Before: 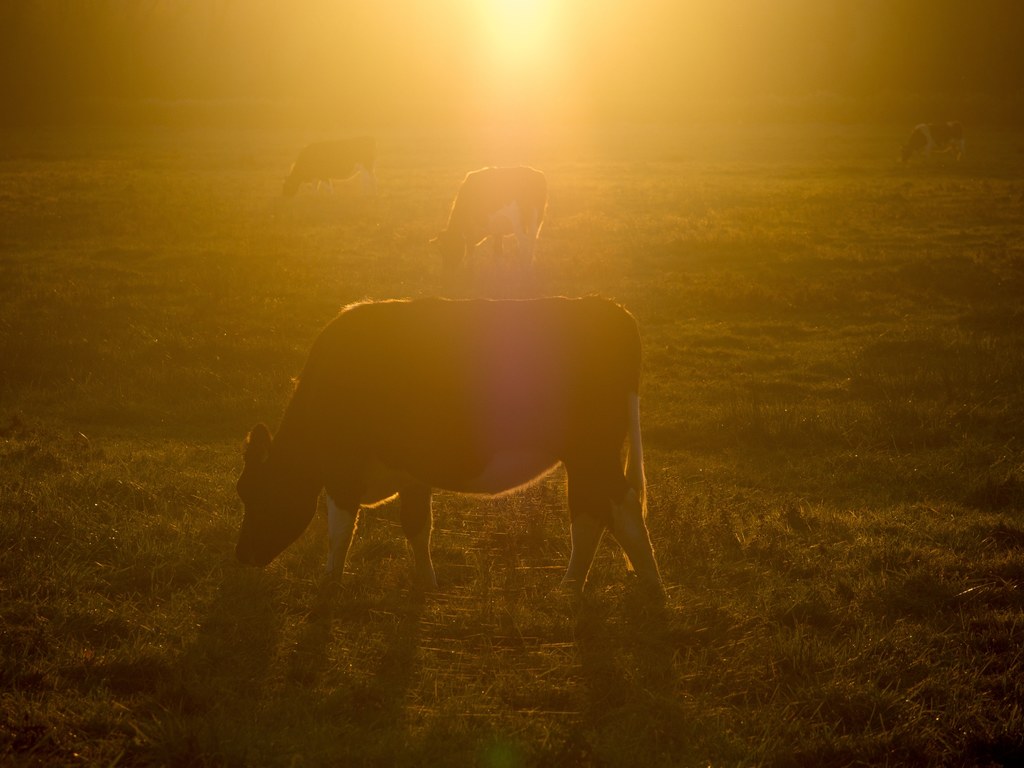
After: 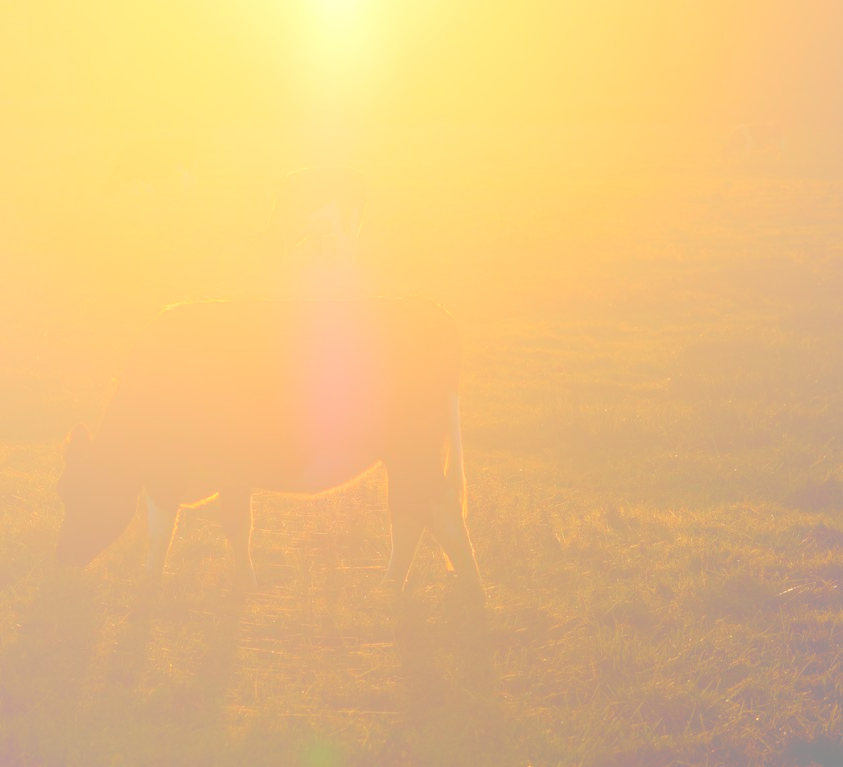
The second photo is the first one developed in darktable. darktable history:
bloom: size 85%, threshold 5%, strength 85%
crop: left 17.582%, bottom 0.031%
